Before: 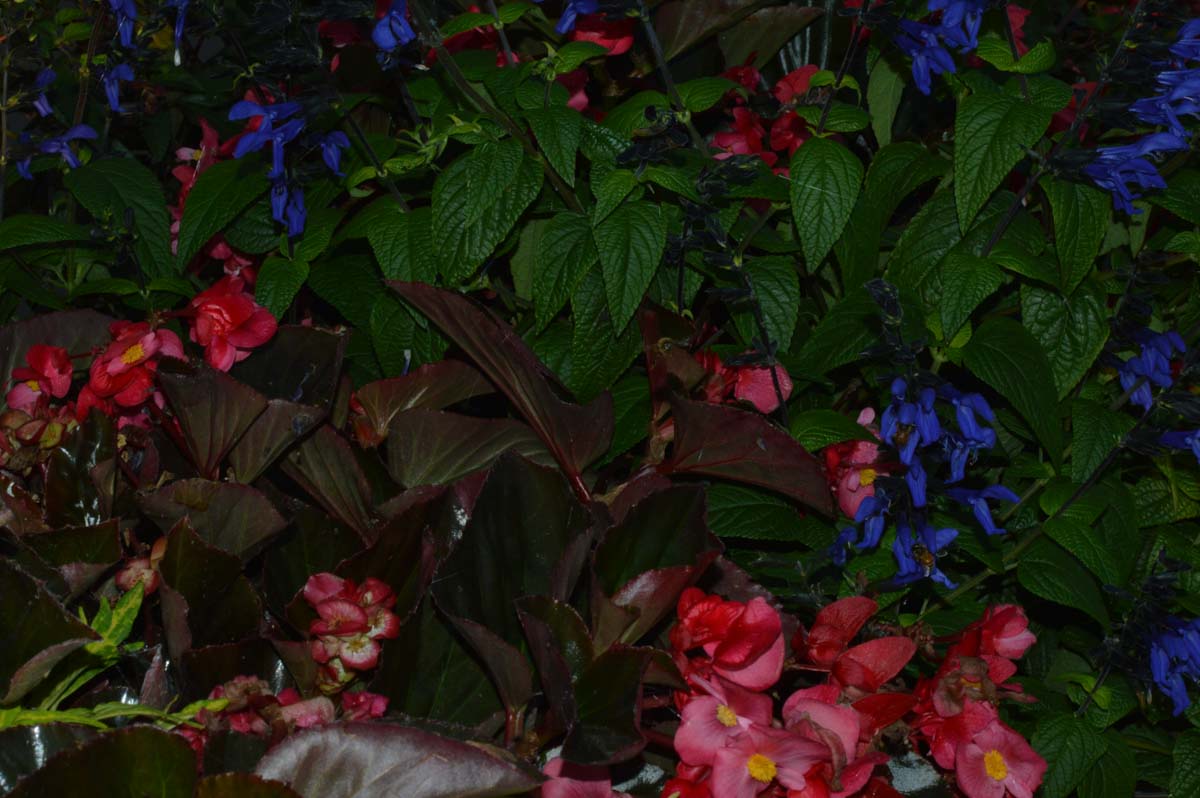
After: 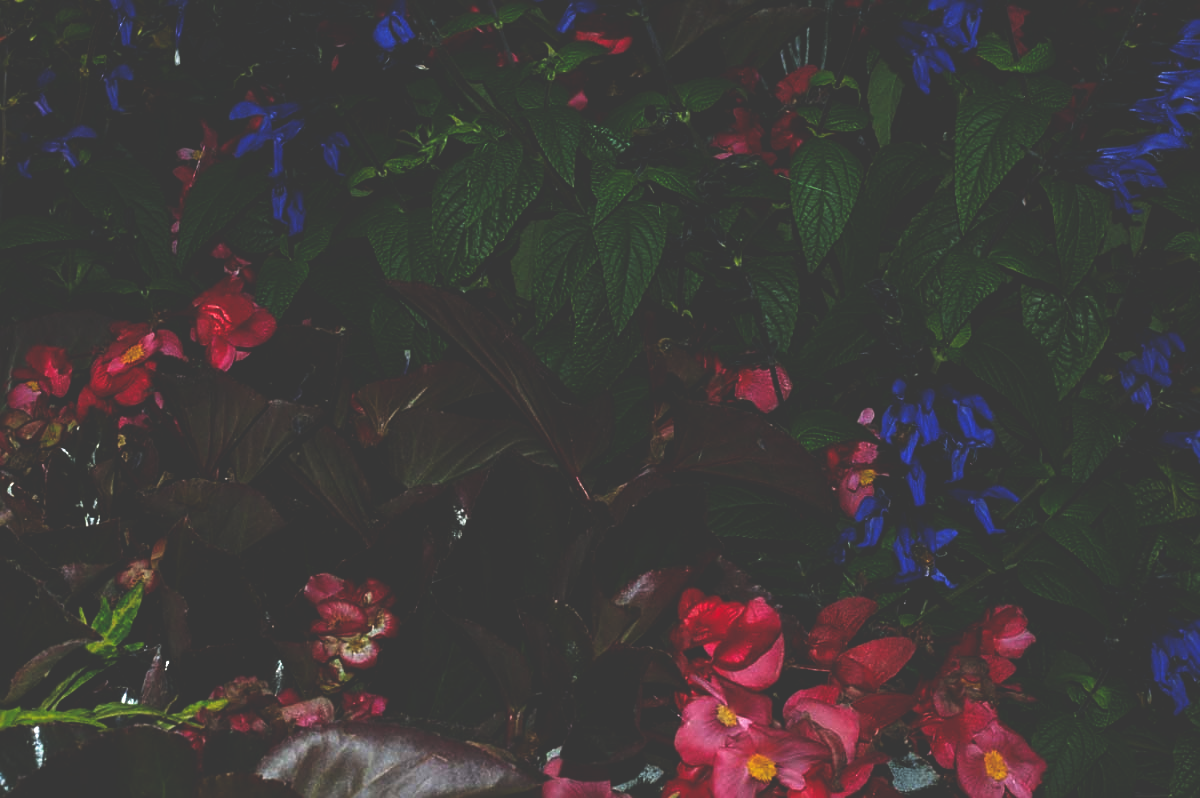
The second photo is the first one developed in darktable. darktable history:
exposure: compensate highlight preservation false
sharpen: on, module defaults
base curve: curves: ch0 [(0, 0.036) (0.007, 0.037) (0.604, 0.887) (1, 1)], preserve colors none
